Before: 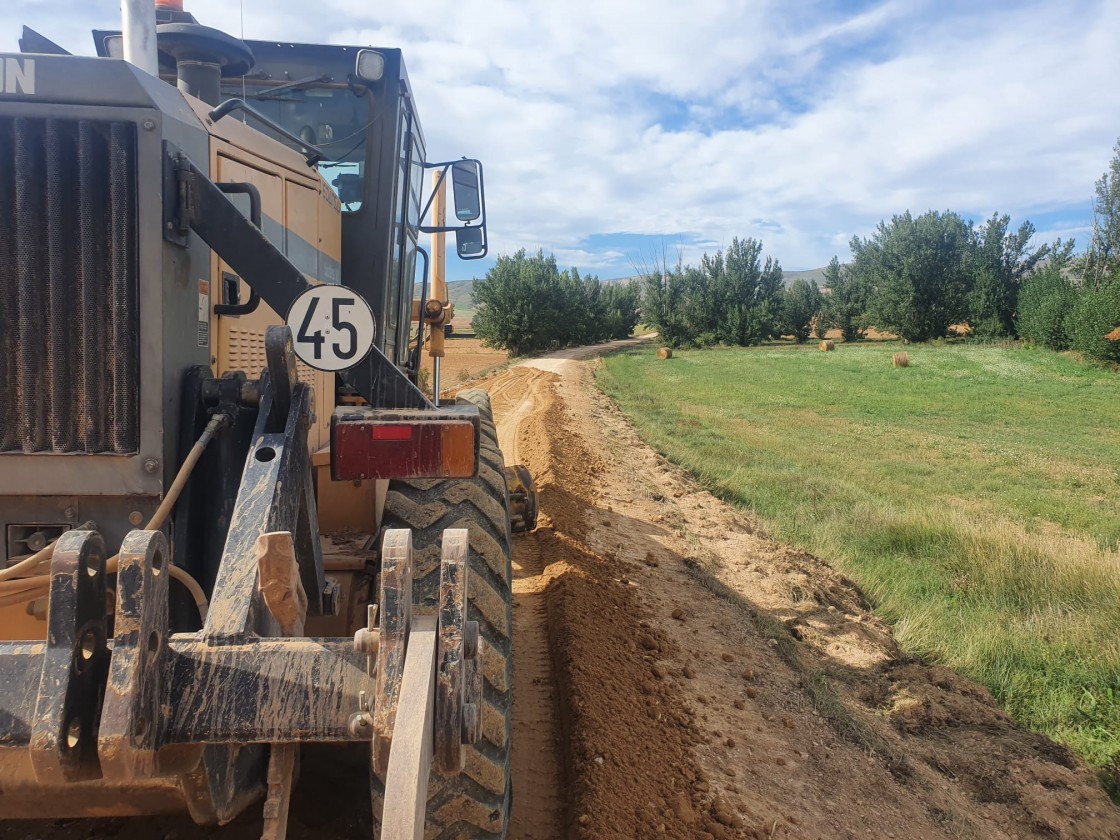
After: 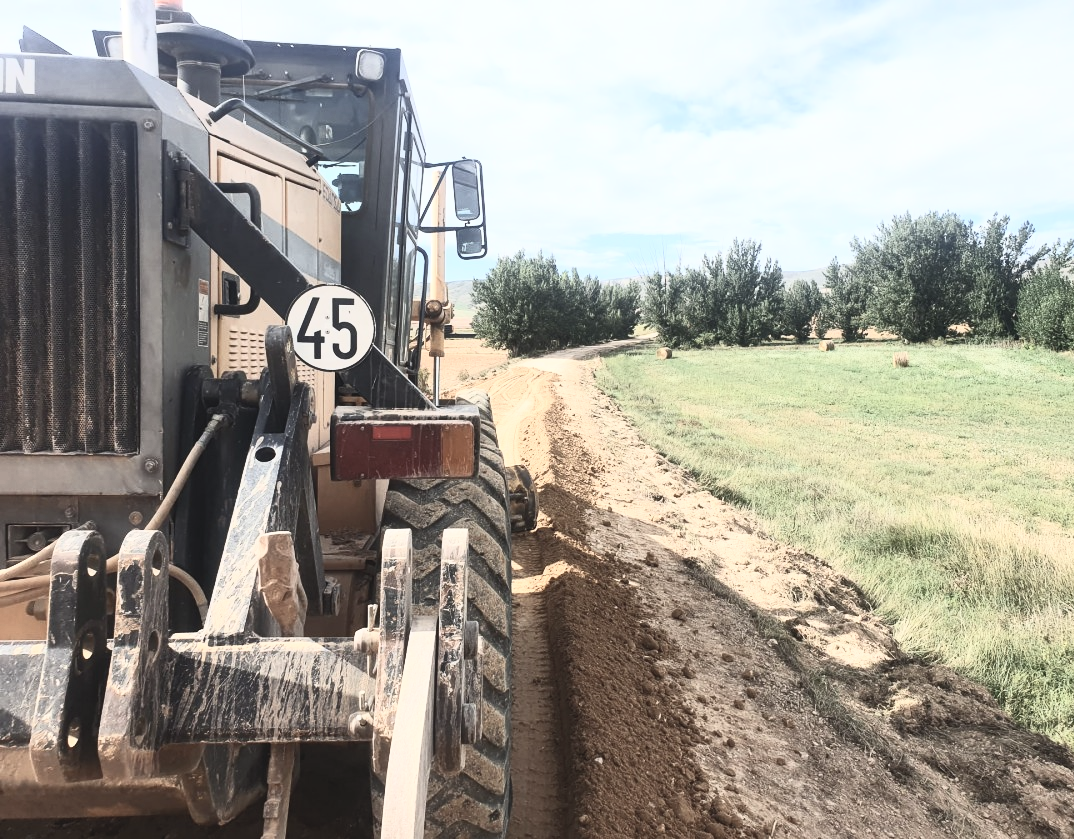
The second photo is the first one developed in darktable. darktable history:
crop: right 4.07%, bottom 0.033%
contrast brightness saturation: contrast 0.583, brightness 0.566, saturation -0.346
